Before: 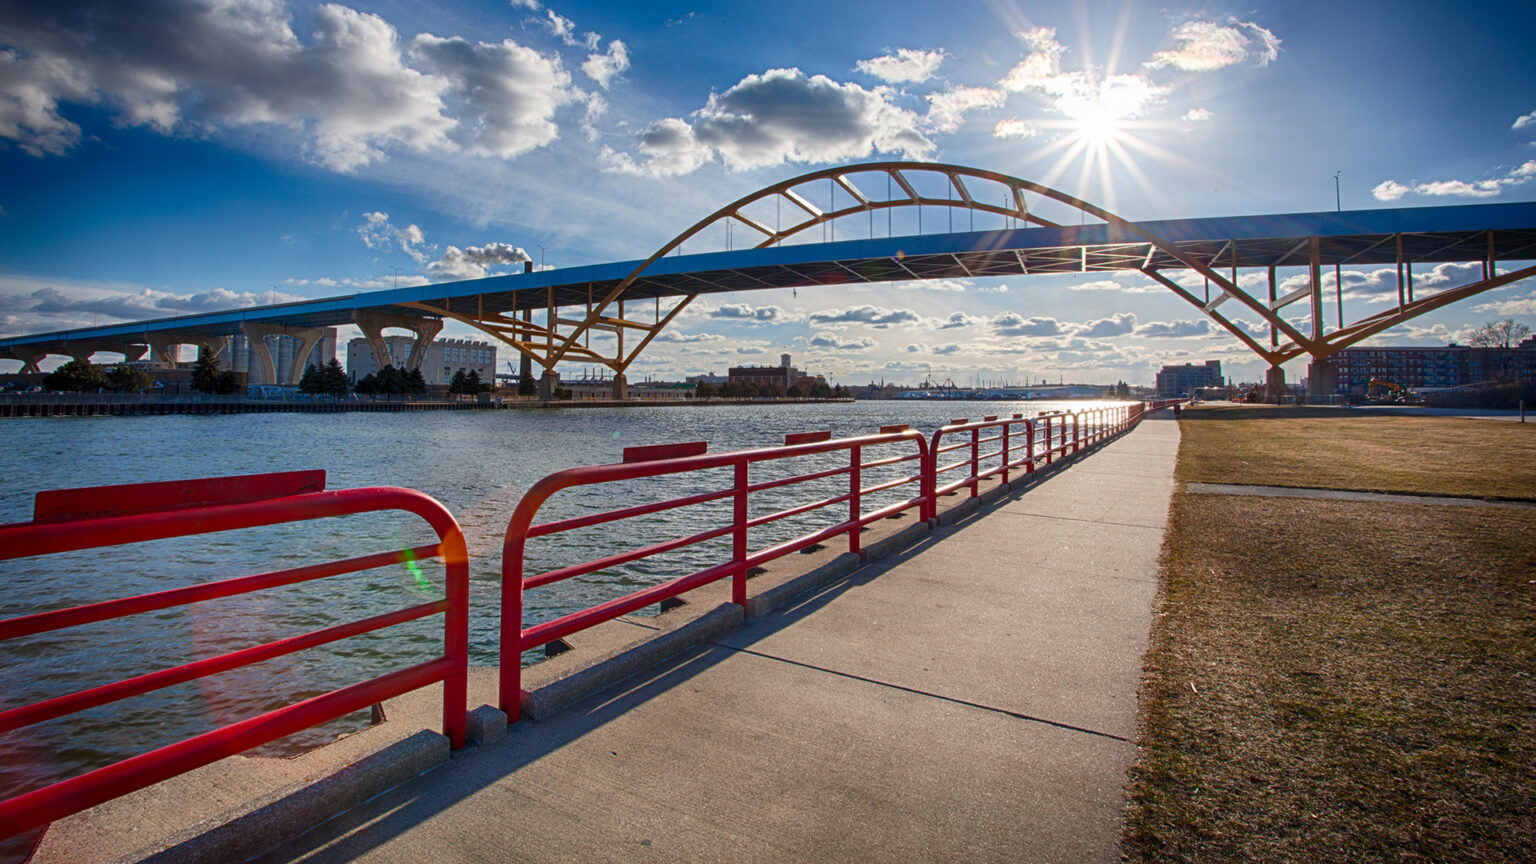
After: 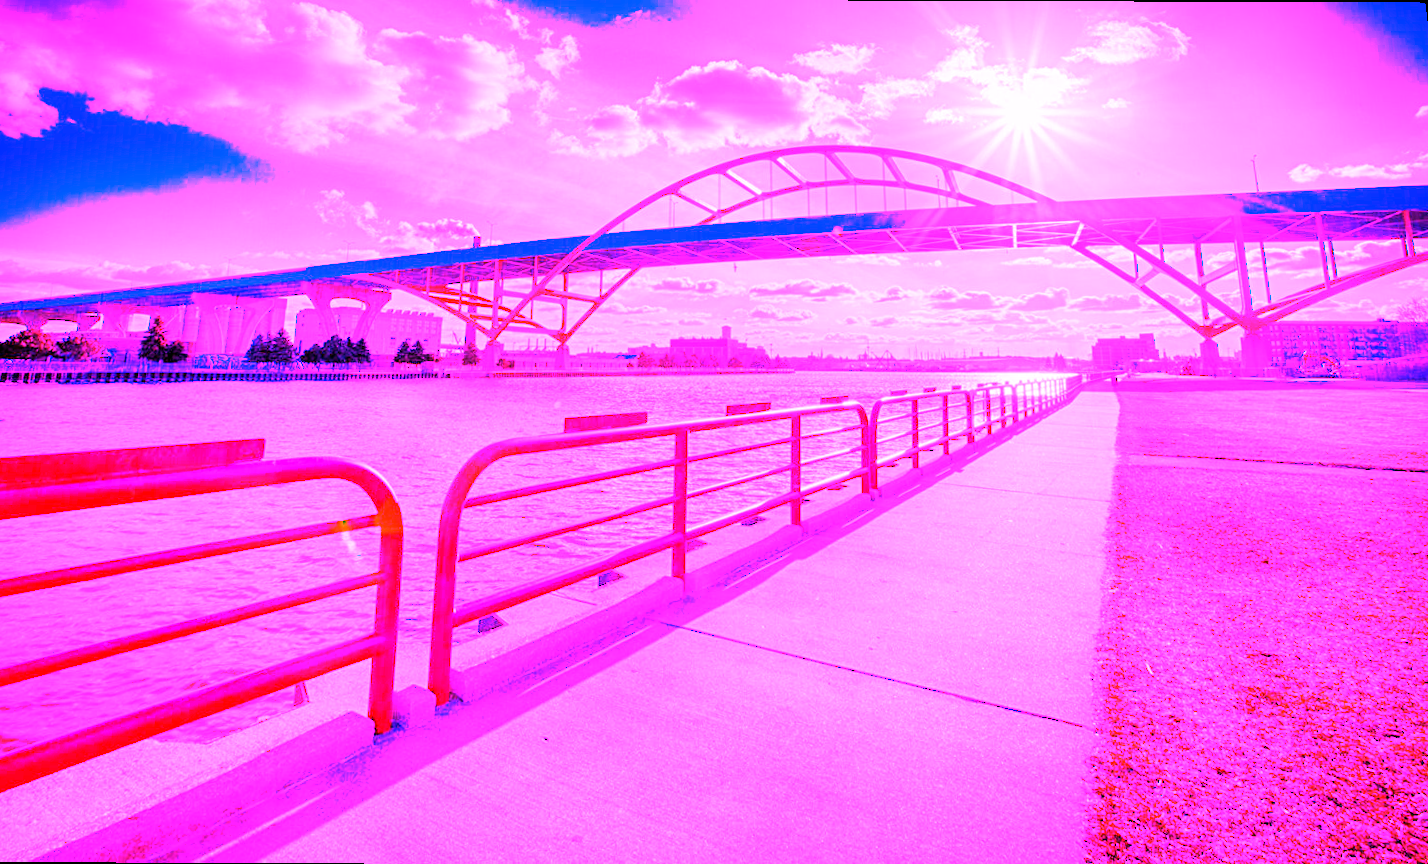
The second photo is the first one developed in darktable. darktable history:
rotate and perspective: rotation 0.215°, lens shift (vertical) -0.139, crop left 0.069, crop right 0.939, crop top 0.002, crop bottom 0.996
white balance: red 8, blue 8
